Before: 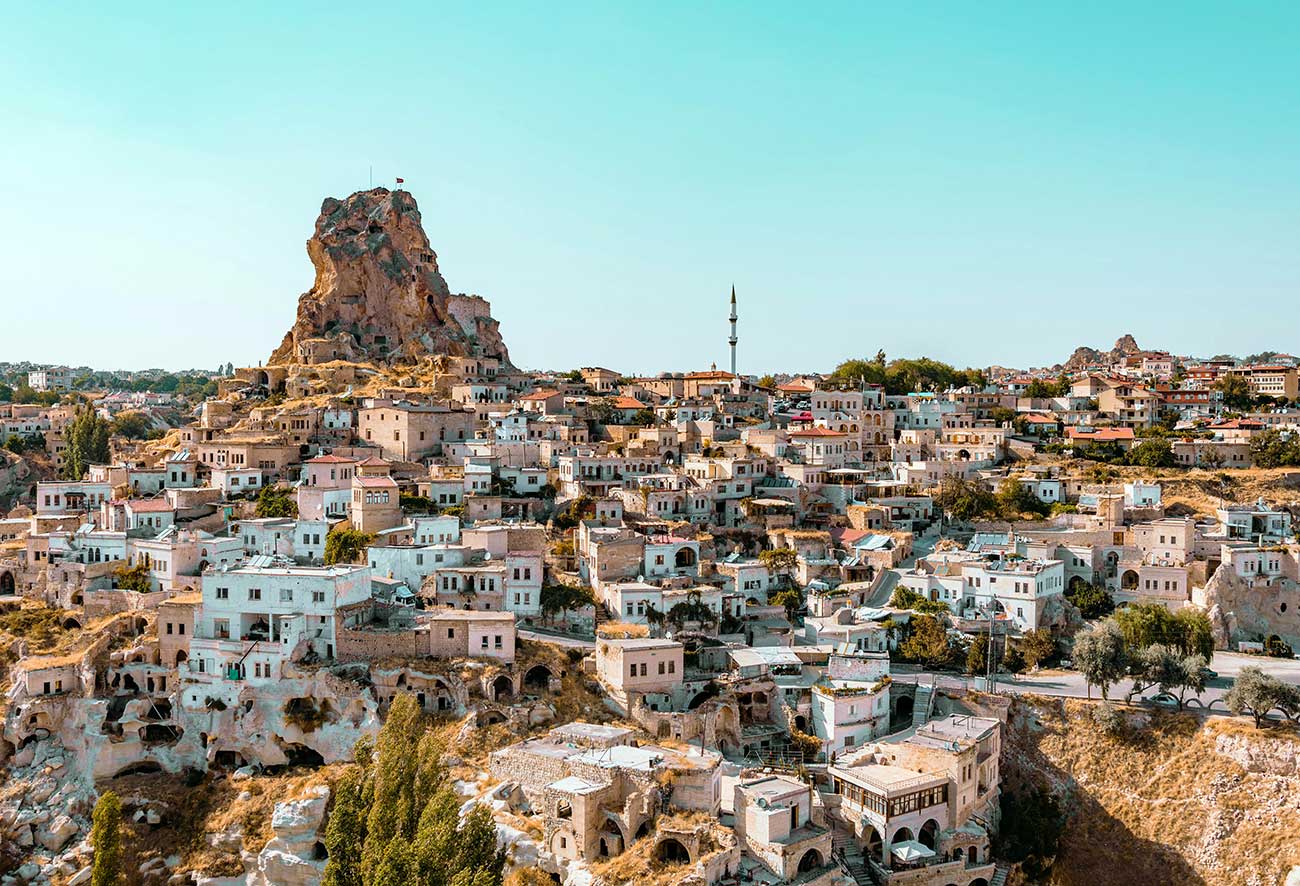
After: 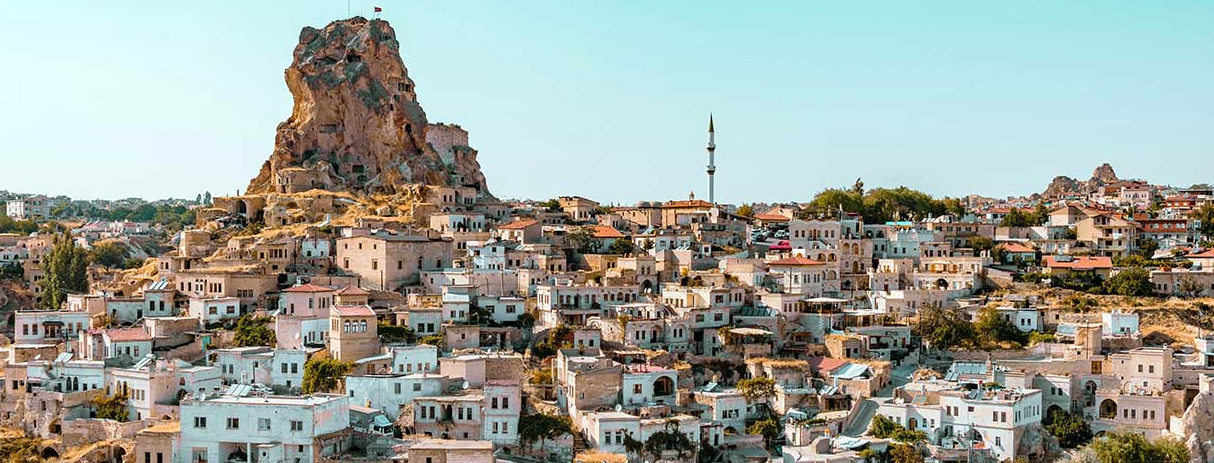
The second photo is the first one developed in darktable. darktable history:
crop: left 1.762%, top 19.366%, right 4.836%, bottom 28.273%
